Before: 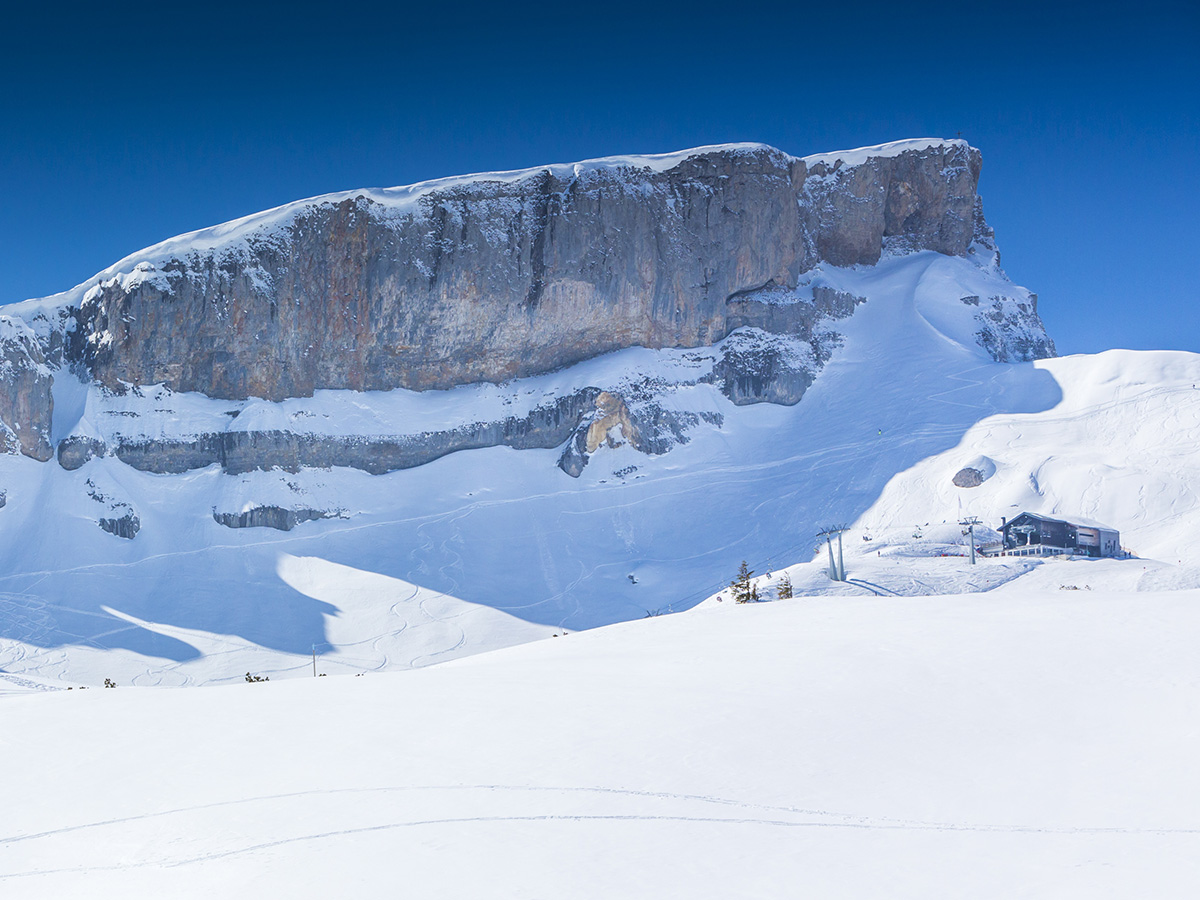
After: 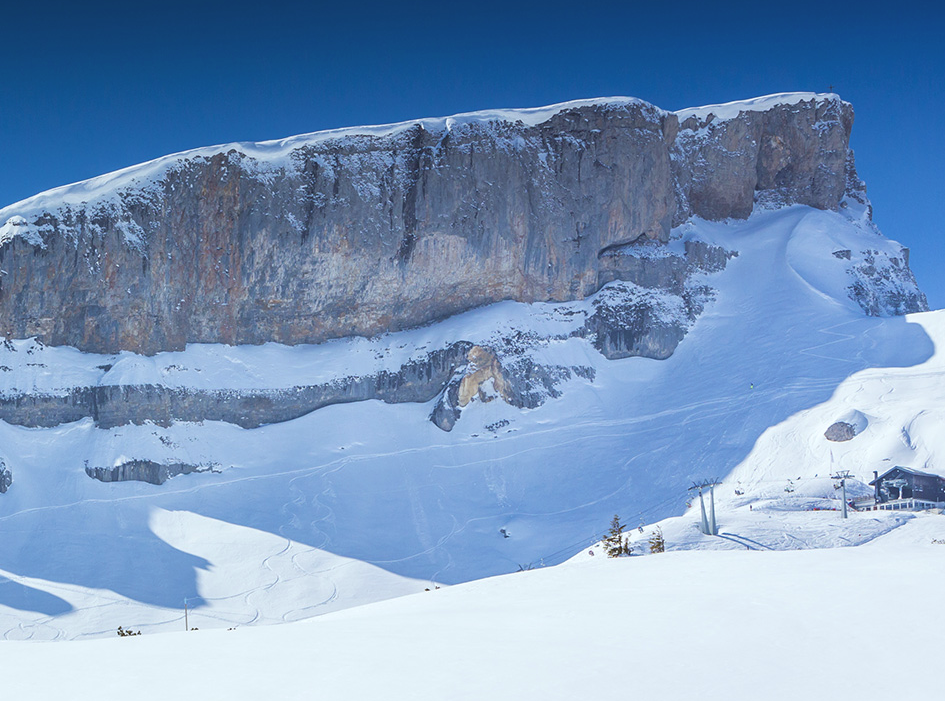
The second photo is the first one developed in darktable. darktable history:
crop and rotate: left 10.734%, top 5.146%, right 10.503%, bottom 16.885%
color correction: highlights a* -2.84, highlights b* -2.1, shadows a* 2.47, shadows b* 2.76
